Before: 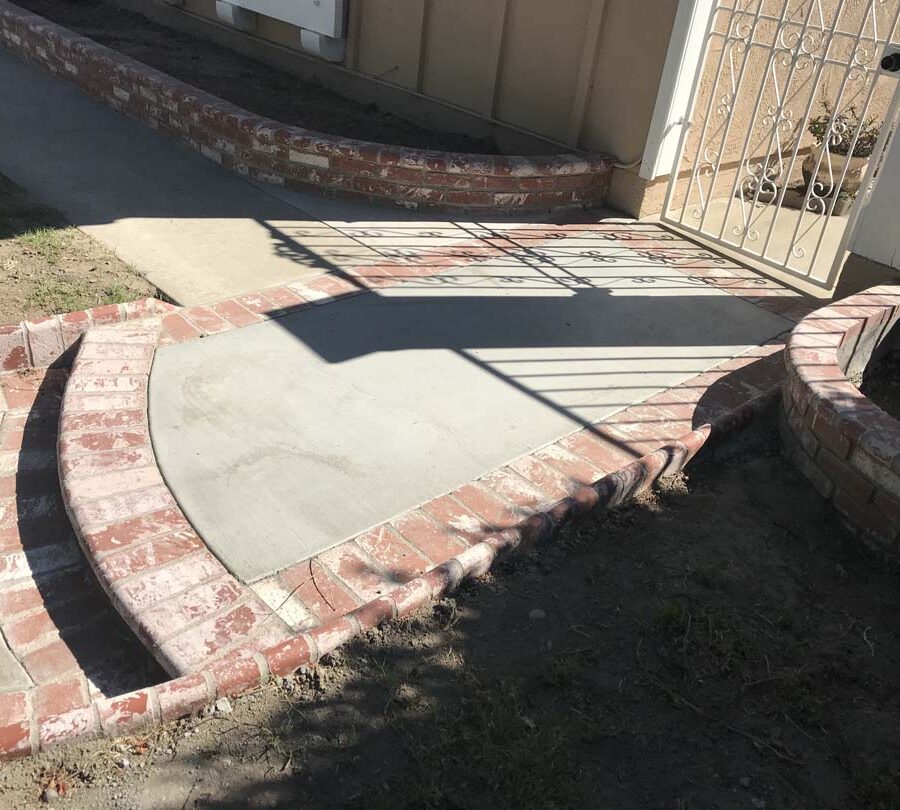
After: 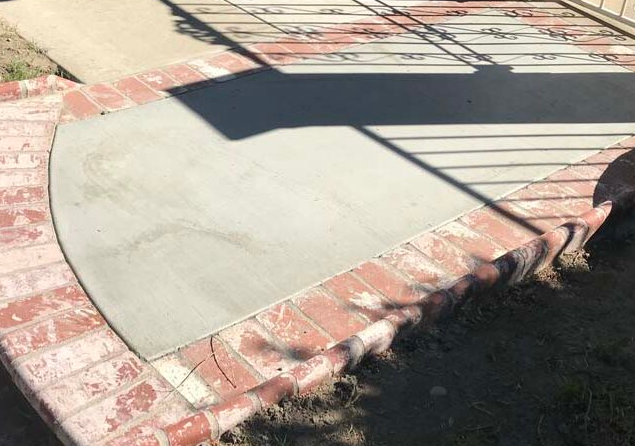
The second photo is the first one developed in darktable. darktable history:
crop: left 11.098%, top 27.622%, right 18.314%, bottom 17.216%
